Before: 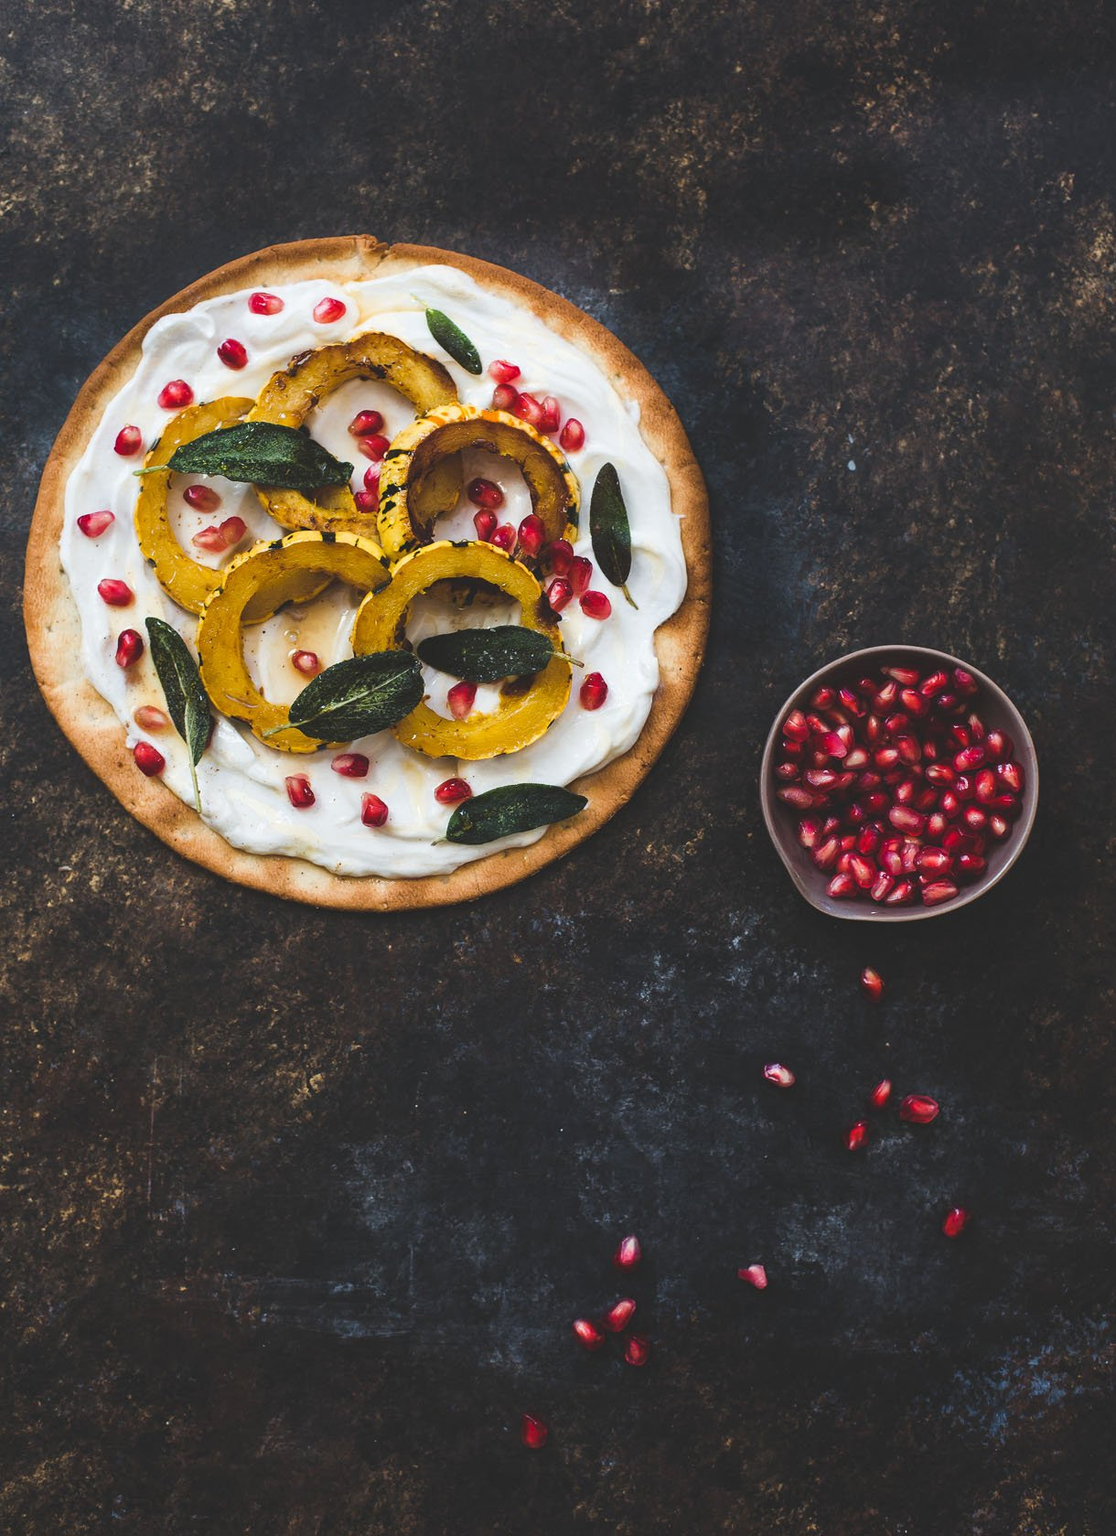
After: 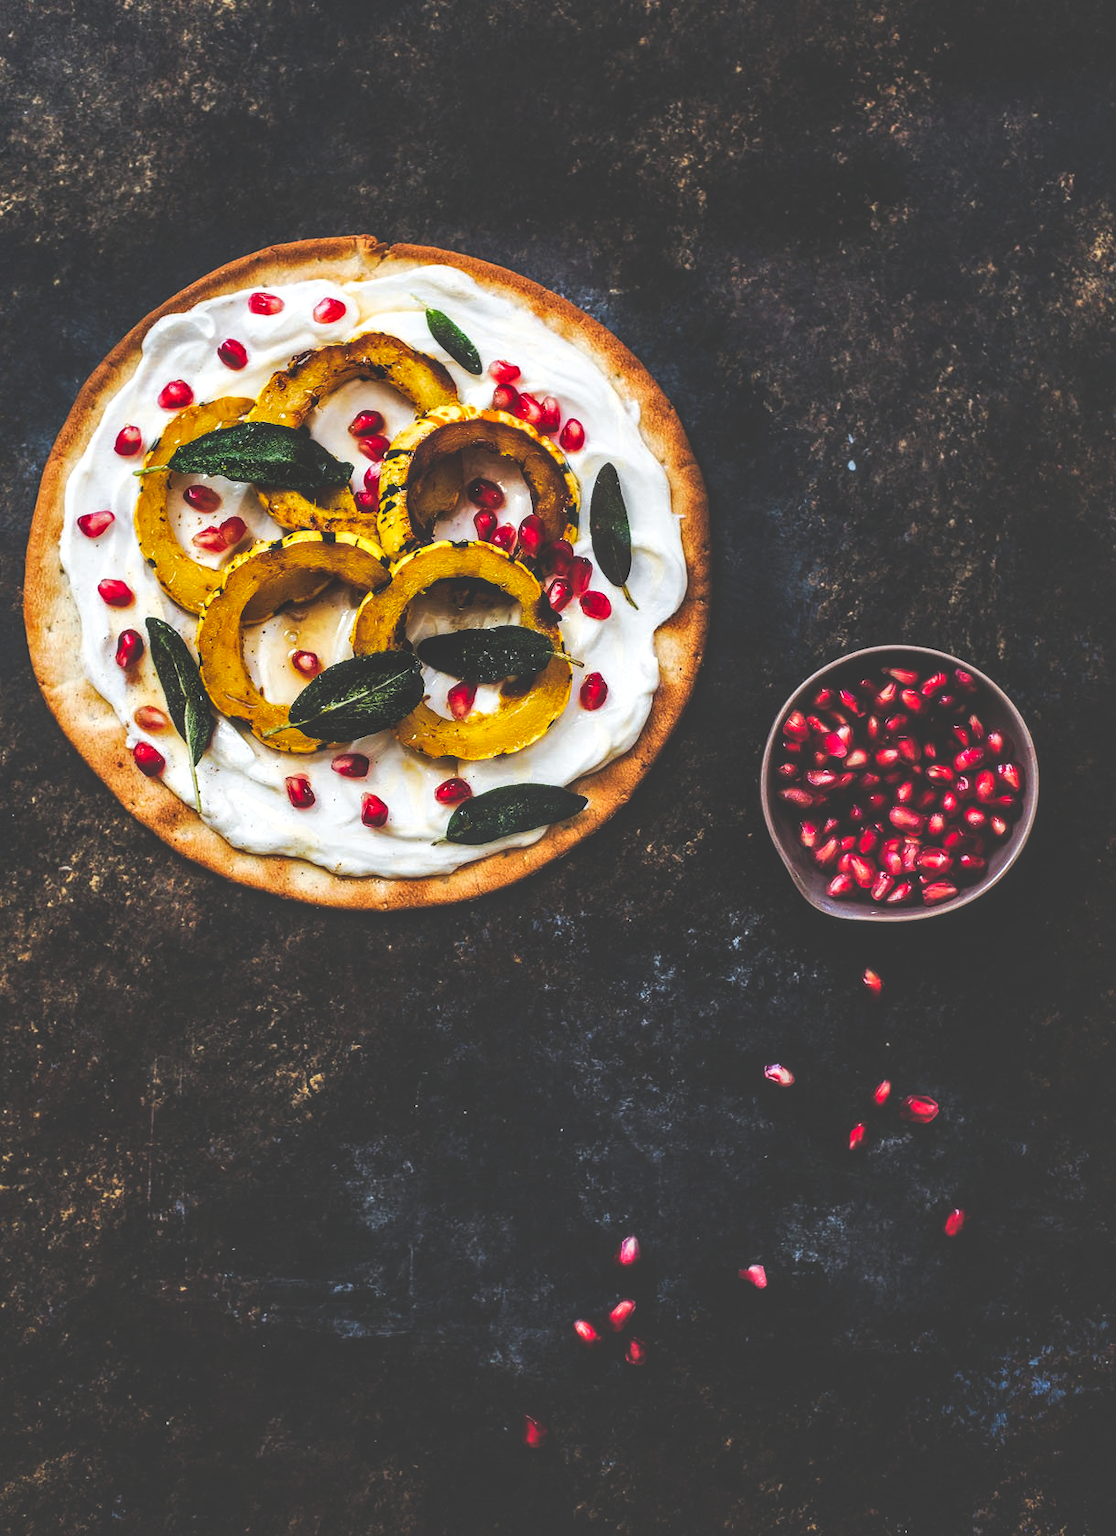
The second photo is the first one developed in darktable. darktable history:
exposure: exposure -0.36 EV, compensate highlight preservation false
tone curve: curves: ch0 [(0, 0) (0.003, 0.156) (0.011, 0.156) (0.025, 0.161) (0.044, 0.161) (0.069, 0.161) (0.1, 0.166) (0.136, 0.168) (0.177, 0.179) (0.224, 0.202) (0.277, 0.241) (0.335, 0.296) (0.399, 0.378) (0.468, 0.484) (0.543, 0.604) (0.623, 0.728) (0.709, 0.822) (0.801, 0.918) (0.898, 0.98) (1, 1)], preserve colors none
local contrast: detail 142%
shadows and highlights: on, module defaults
